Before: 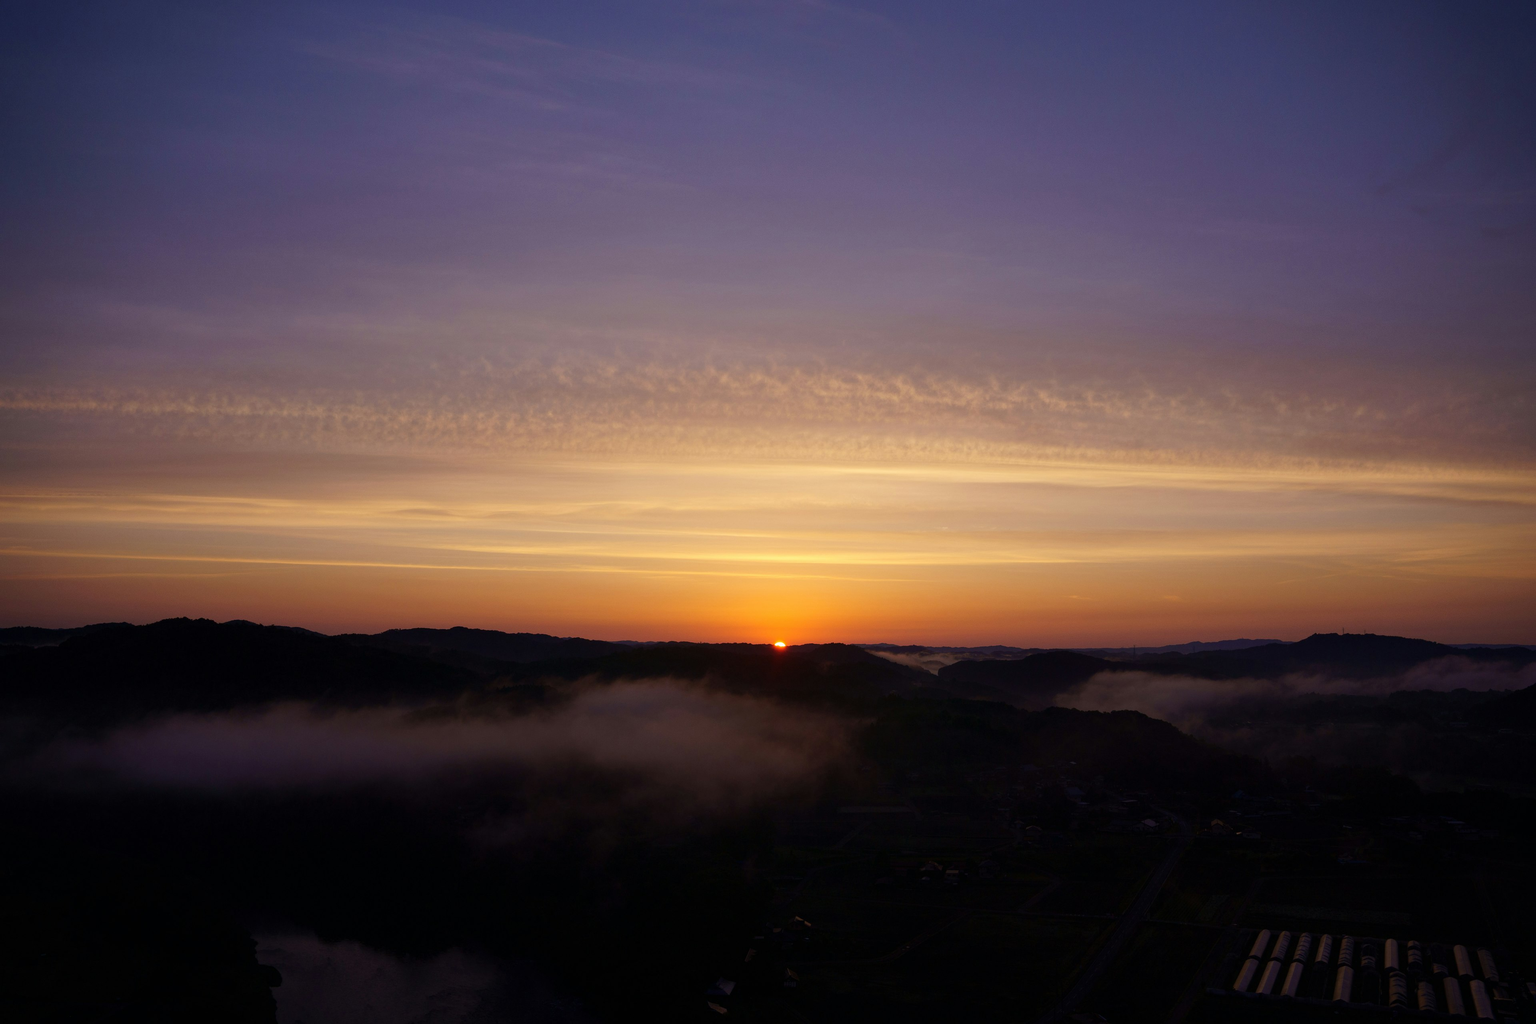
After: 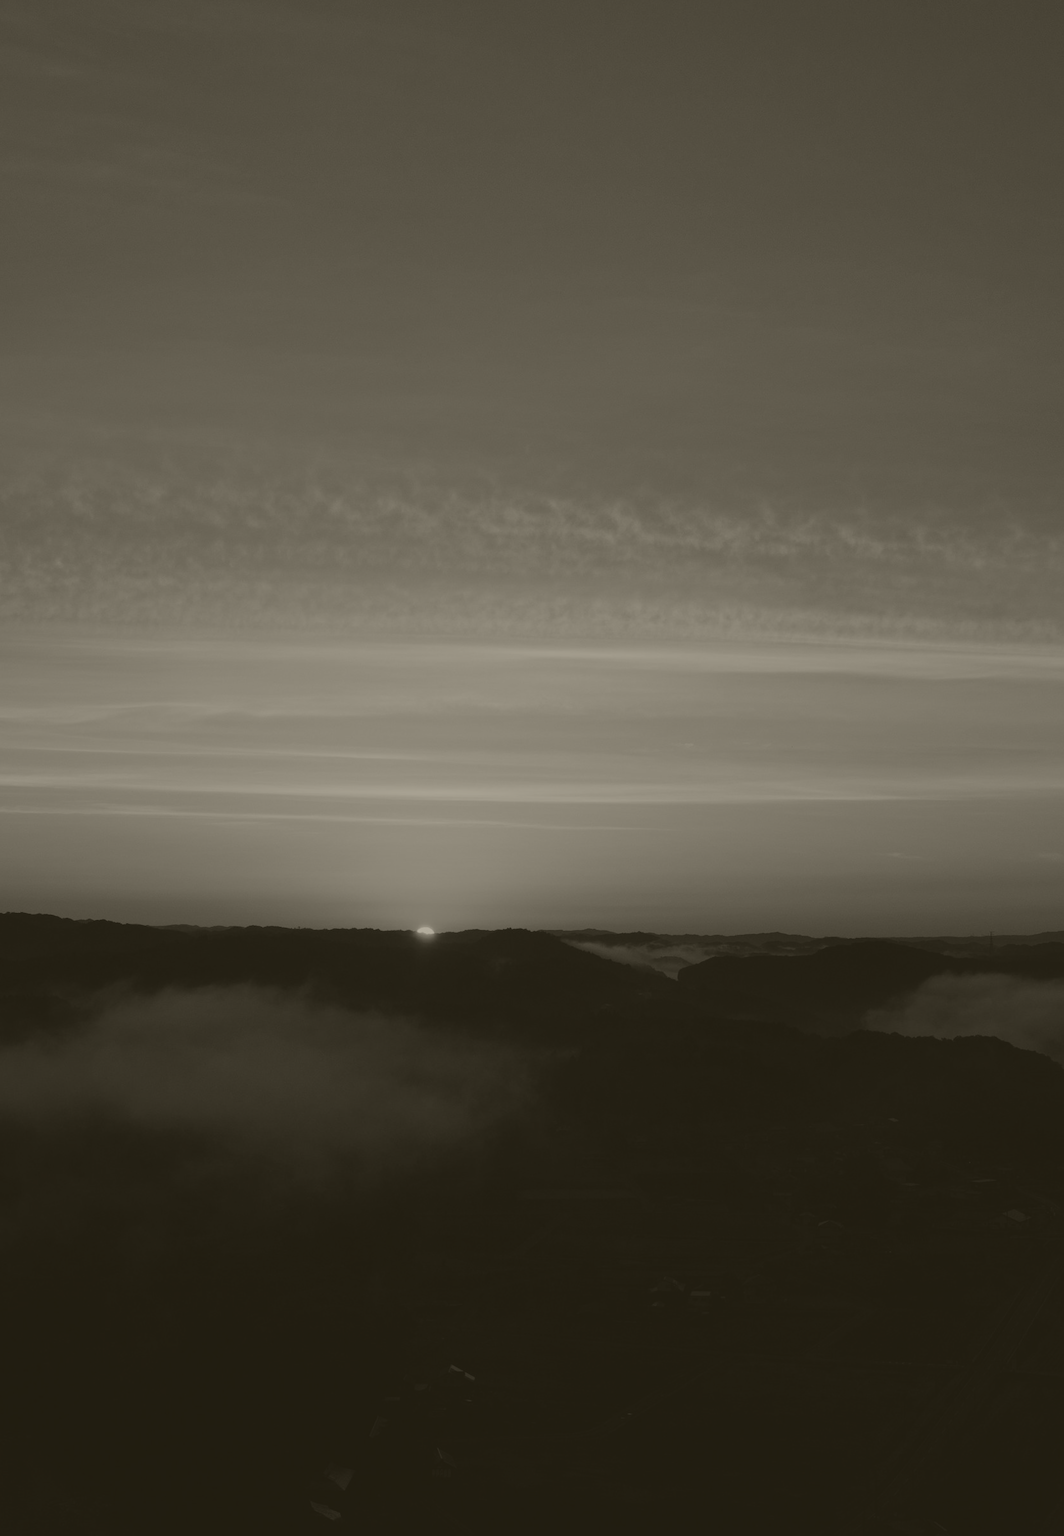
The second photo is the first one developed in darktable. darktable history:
crop: left 33.452%, top 6.025%, right 23.155%
colorize: hue 41.44°, saturation 22%, source mix 60%, lightness 10.61%
